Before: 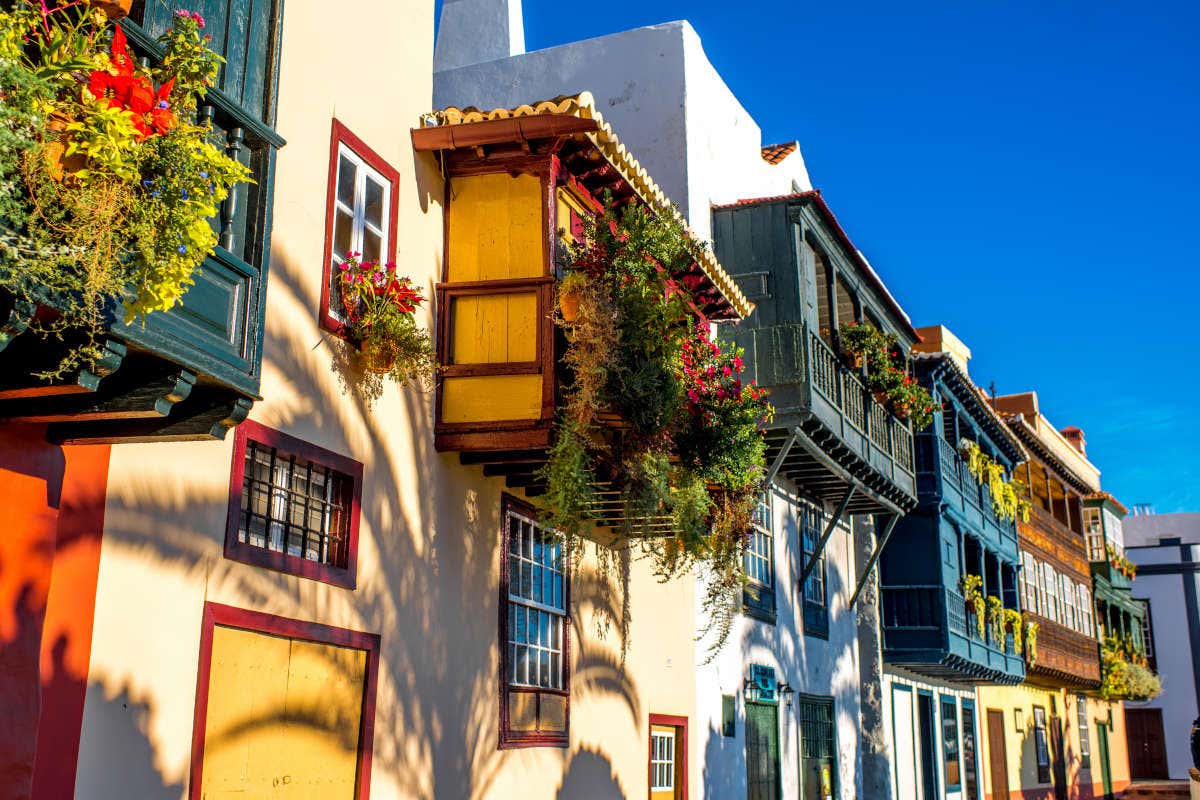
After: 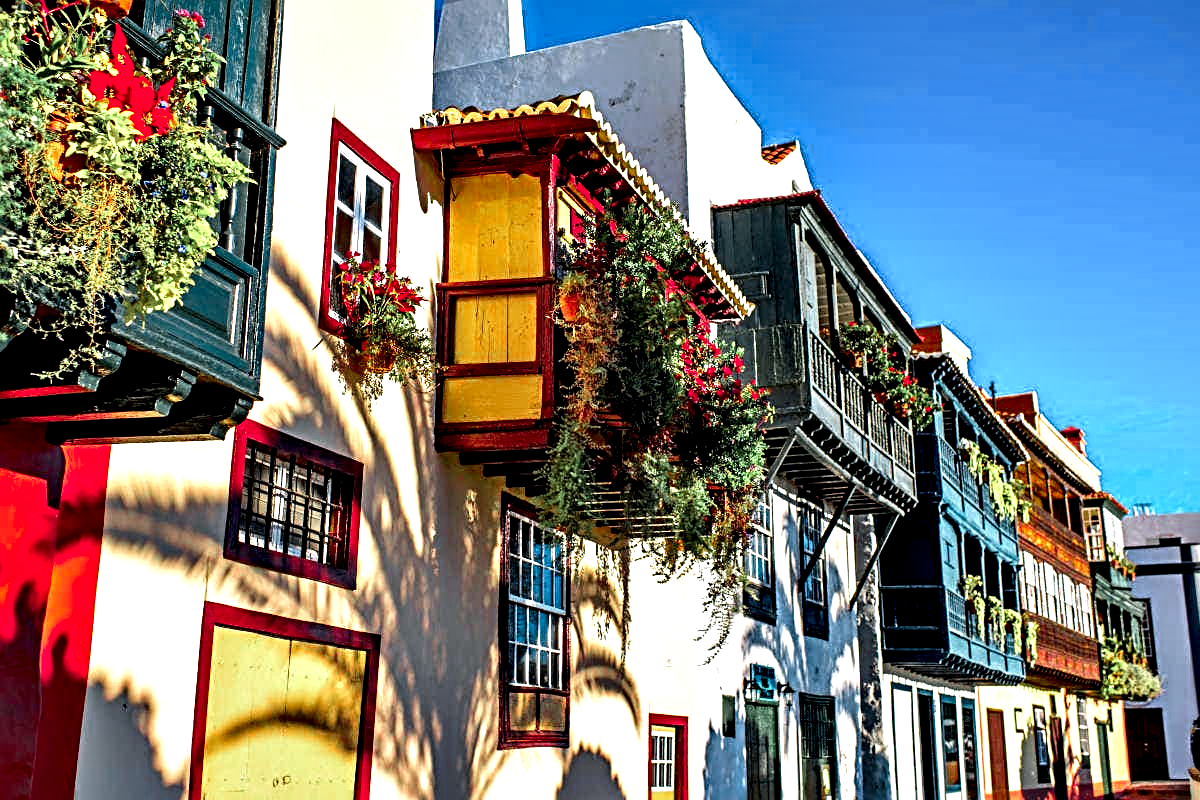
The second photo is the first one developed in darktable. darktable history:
sharpen: radius 3.986
contrast equalizer: y [[0.6 ×6], [0.55 ×6], [0 ×6], [0 ×6], [0 ×6]]
color zones: curves: ch0 [(0, 0.466) (0.128, 0.466) (0.25, 0.5) (0.375, 0.456) (0.5, 0.5) (0.625, 0.5) (0.737, 0.652) (0.875, 0.5)]; ch1 [(0, 0.603) (0.125, 0.618) (0.261, 0.348) (0.372, 0.353) (0.497, 0.363) (0.611, 0.45) (0.731, 0.427) (0.875, 0.518) (0.998, 0.652)]; ch2 [(0, 0.559) (0.125, 0.451) (0.253, 0.564) (0.37, 0.578) (0.5, 0.466) (0.625, 0.471) (0.731, 0.471) (0.88, 0.485)]
